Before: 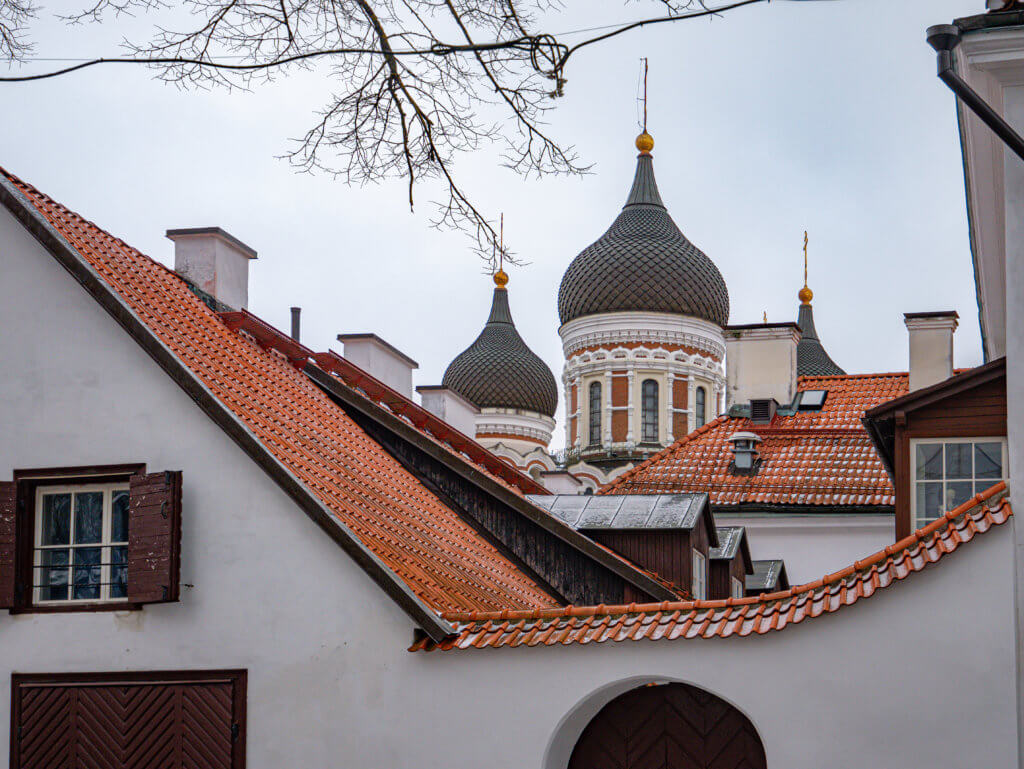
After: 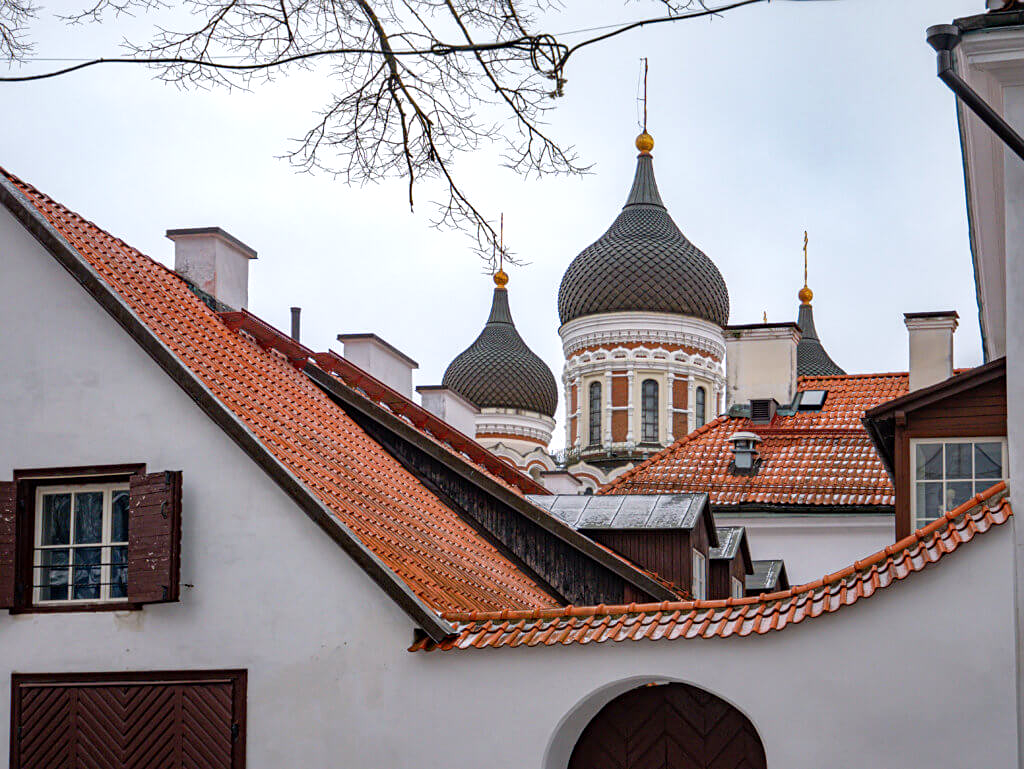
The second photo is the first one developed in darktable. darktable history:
exposure: black level correction 0.001, exposure 0.191 EV, compensate highlight preservation false
sharpen: amount 0.2
